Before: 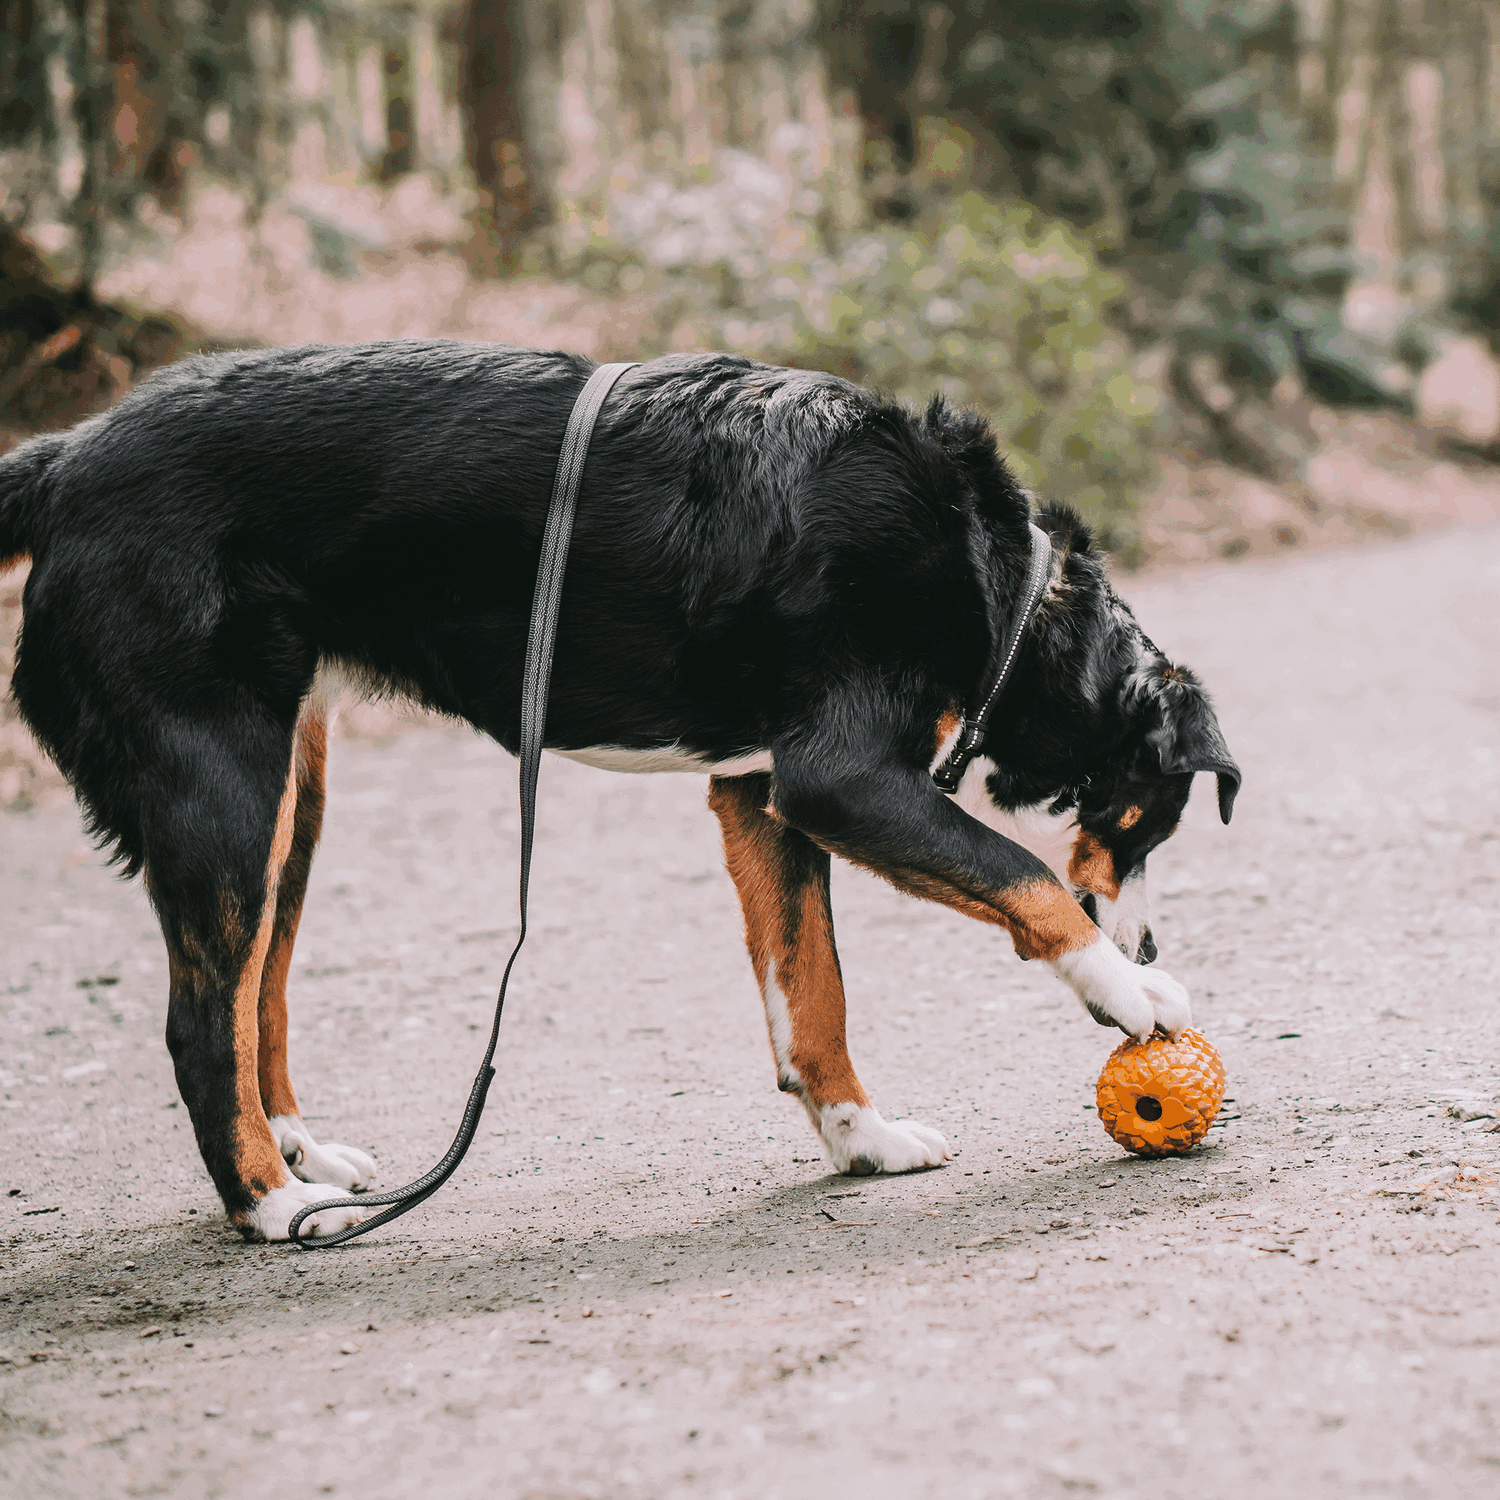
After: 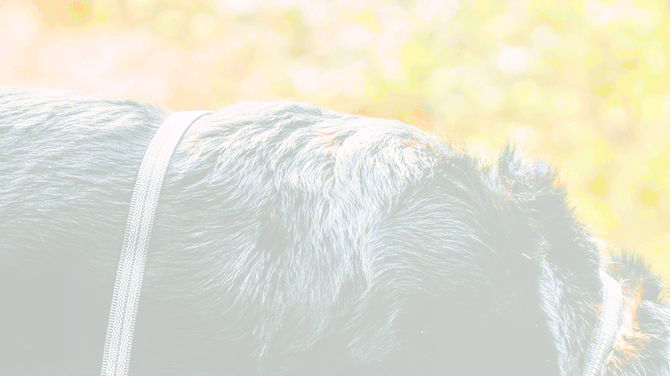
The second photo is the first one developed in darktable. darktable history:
crop: left 28.64%, top 16.832%, right 26.637%, bottom 58.055%
tone equalizer: -7 EV 0.15 EV, -6 EV 0.6 EV, -5 EV 1.15 EV, -4 EV 1.33 EV, -3 EV 1.15 EV, -2 EV 0.6 EV, -1 EV 0.15 EV, mask exposure compensation -0.5 EV
bloom: size 85%, threshold 5%, strength 85%
contrast brightness saturation: saturation 0.18
base curve: curves: ch0 [(0, 0) (0.028, 0.03) (0.121, 0.232) (0.46, 0.748) (0.859, 0.968) (1, 1)], preserve colors none
exposure: black level correction 0, exposure -0.721 EV, compensate highlight preservation false
local contrast: highlights 61%, detail 143%, midtone range 0.428
